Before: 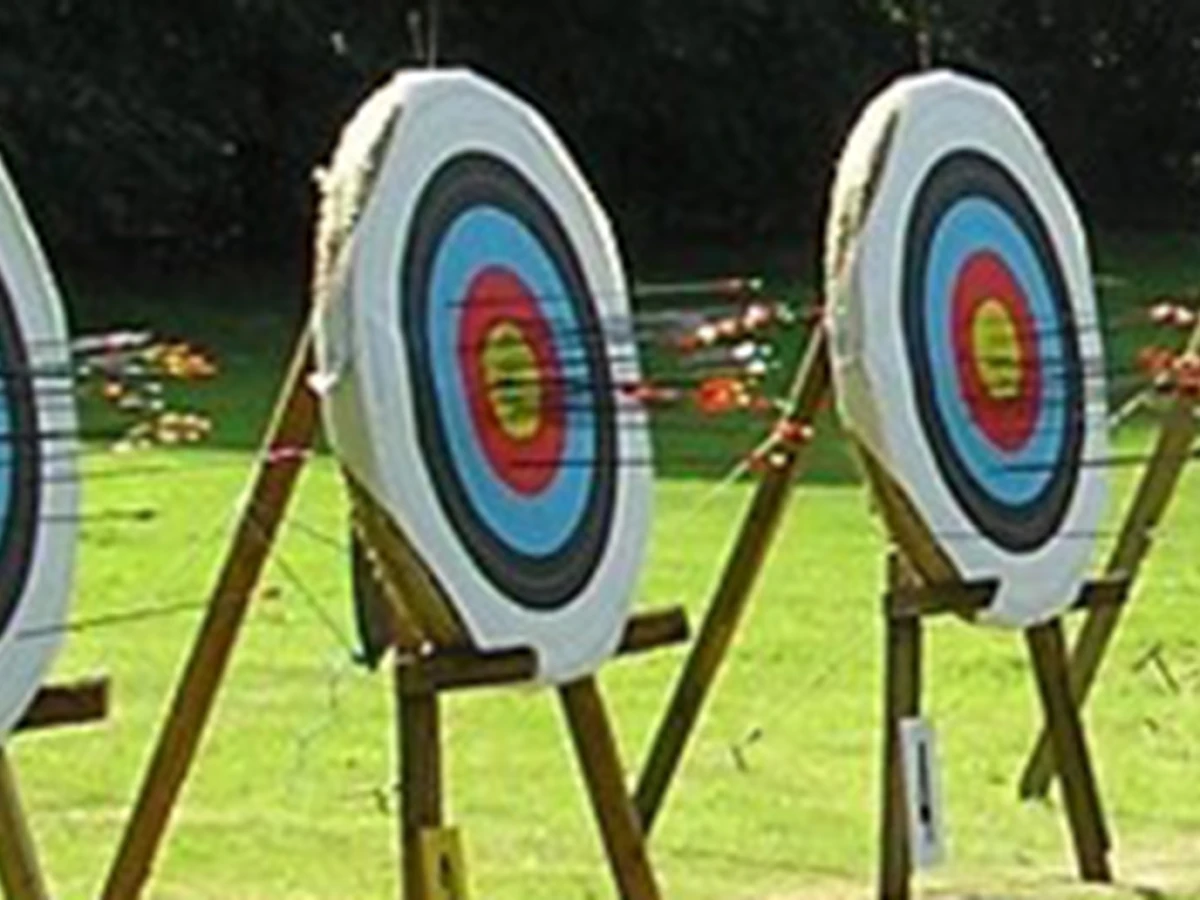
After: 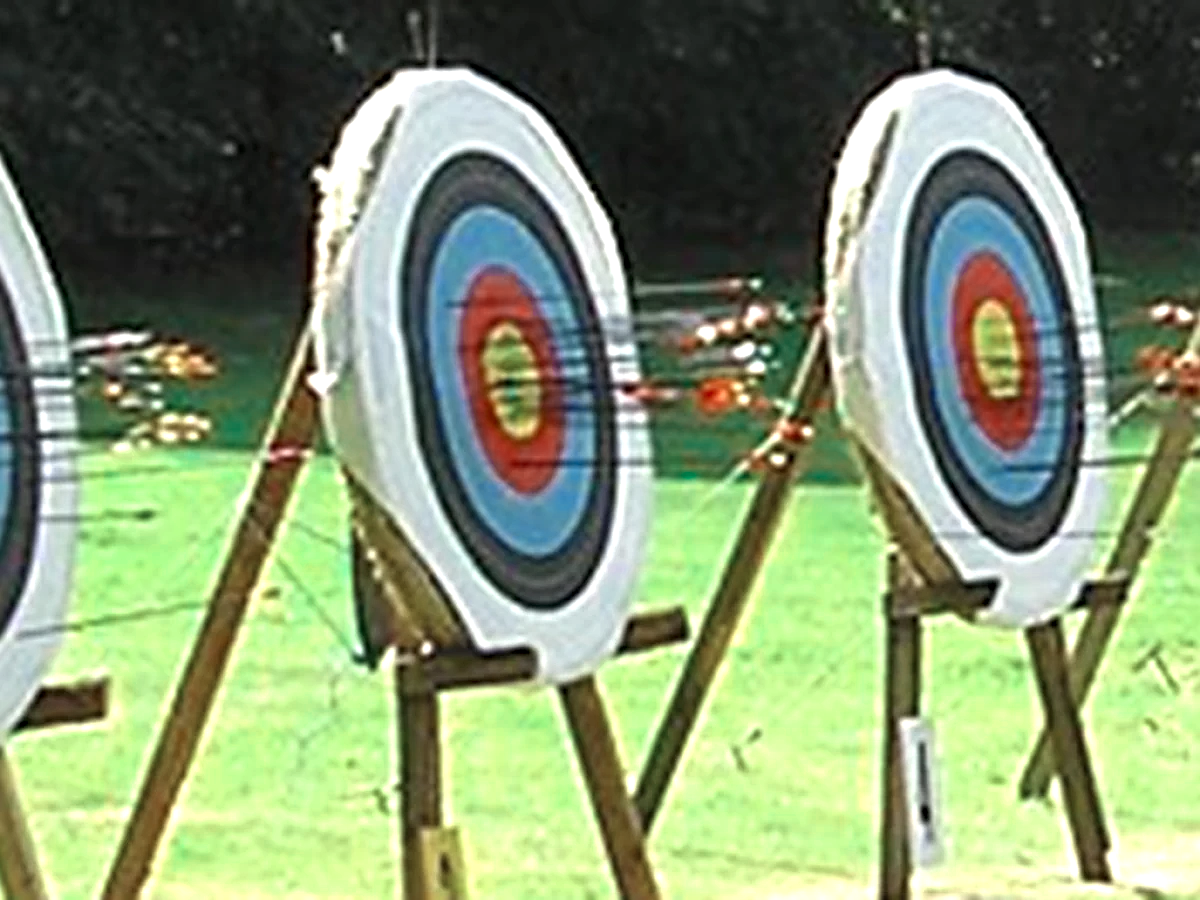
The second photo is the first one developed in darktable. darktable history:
color zones: curves: ch0 [(0, 0.5) (0.125, 0.4) (0.25, 0.5) (0.375, 0.4) (0.5, 0.4) (0.625, 0.35) (0.75, 0.35) (0.875, 0.5)]; ch1 [(0, 0.35) (0.125, 0.45) (0.25, 0.35) (0.375, 0.35) (0.5, 0.35) (0.625, 0.35) (0.75, 0.45) (0.875, 0.35)]; ch2 [(0, 0.6) (0.125, 0.5) (0.25, 0.5) (0.375, 0.6) (0.5, 0.6) (0.625, 0.5) (0.75, 0.5) (0.875, 0.5)]
exposure: black level correction 0, exposure 0.883 EV, compensate exposure bias true, compensate highlight preservation false
sharpen: radius 2.694, amount 0.664
